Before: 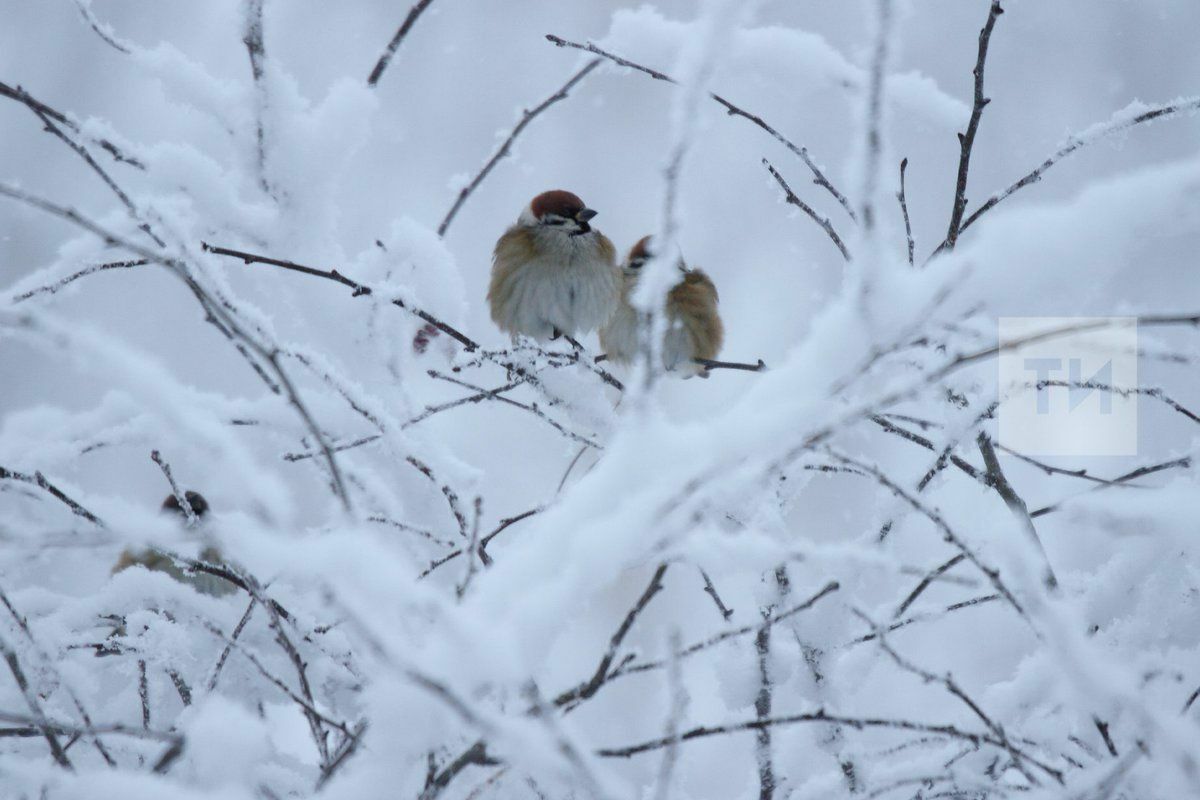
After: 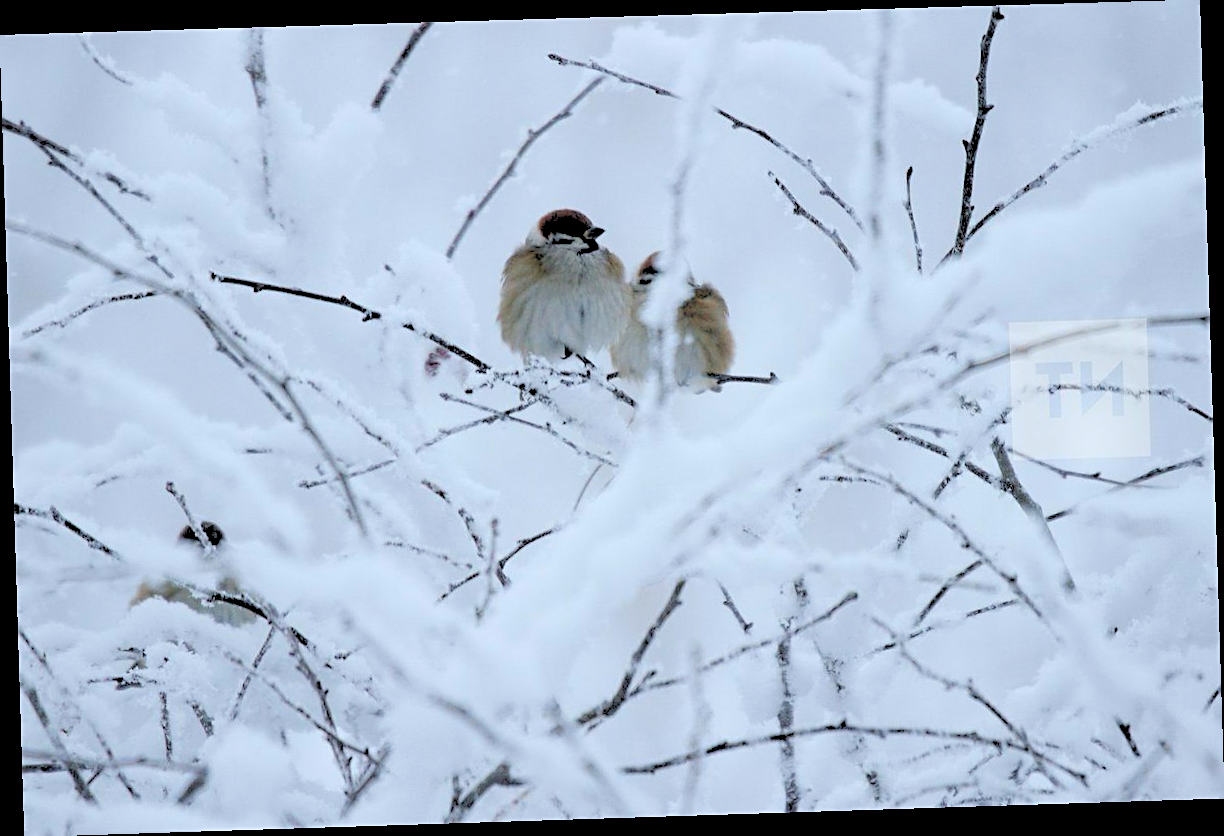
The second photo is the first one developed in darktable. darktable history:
rgb levels: levels [[0.027, 0.429, 0.996], [0, 0.5, 1], [0, 0.5, 1]]
rotate and perspective: rotation -1.77°, lens shift (horizontal) 0.004, automatic cropping off
sharpen: on, module defaults
